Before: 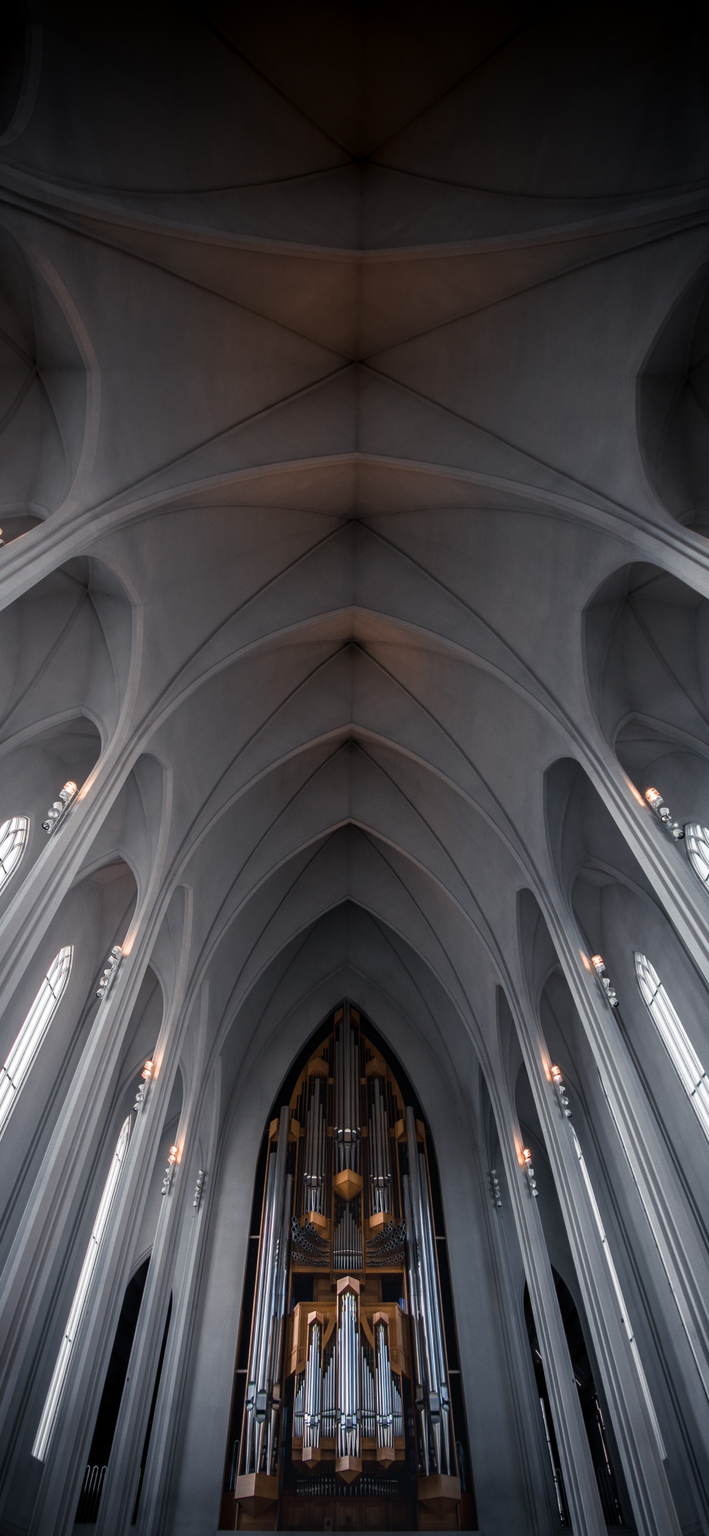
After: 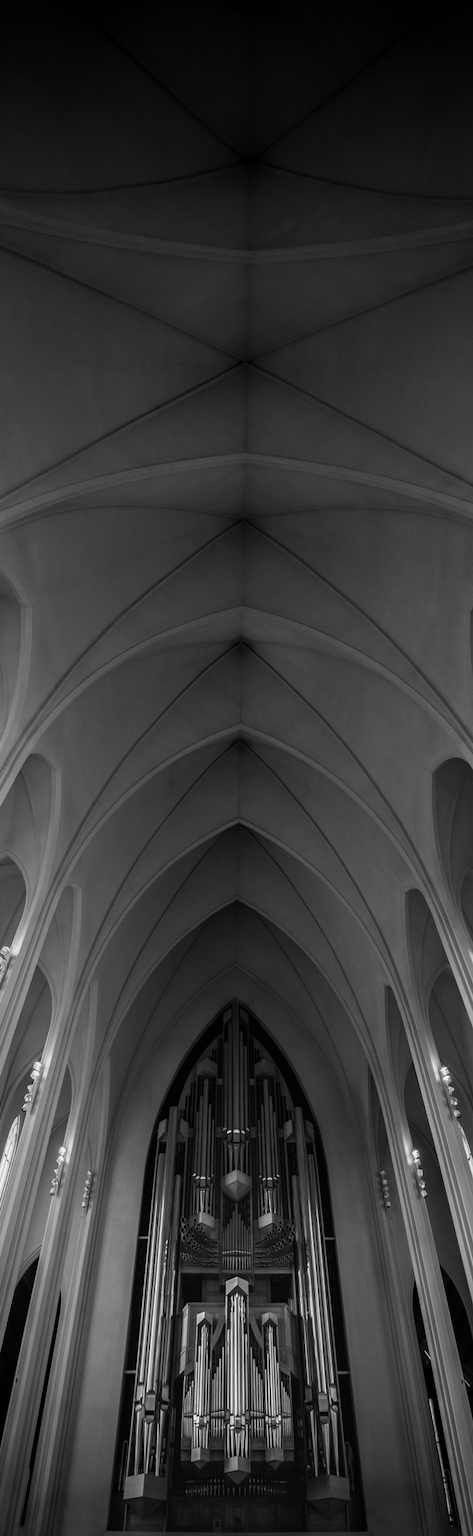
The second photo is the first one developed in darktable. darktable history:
white balance: red 1, blue 1
monochrome: a 14.95, b -89.96
crop and rotate: left 15.754%, right 17.579%
